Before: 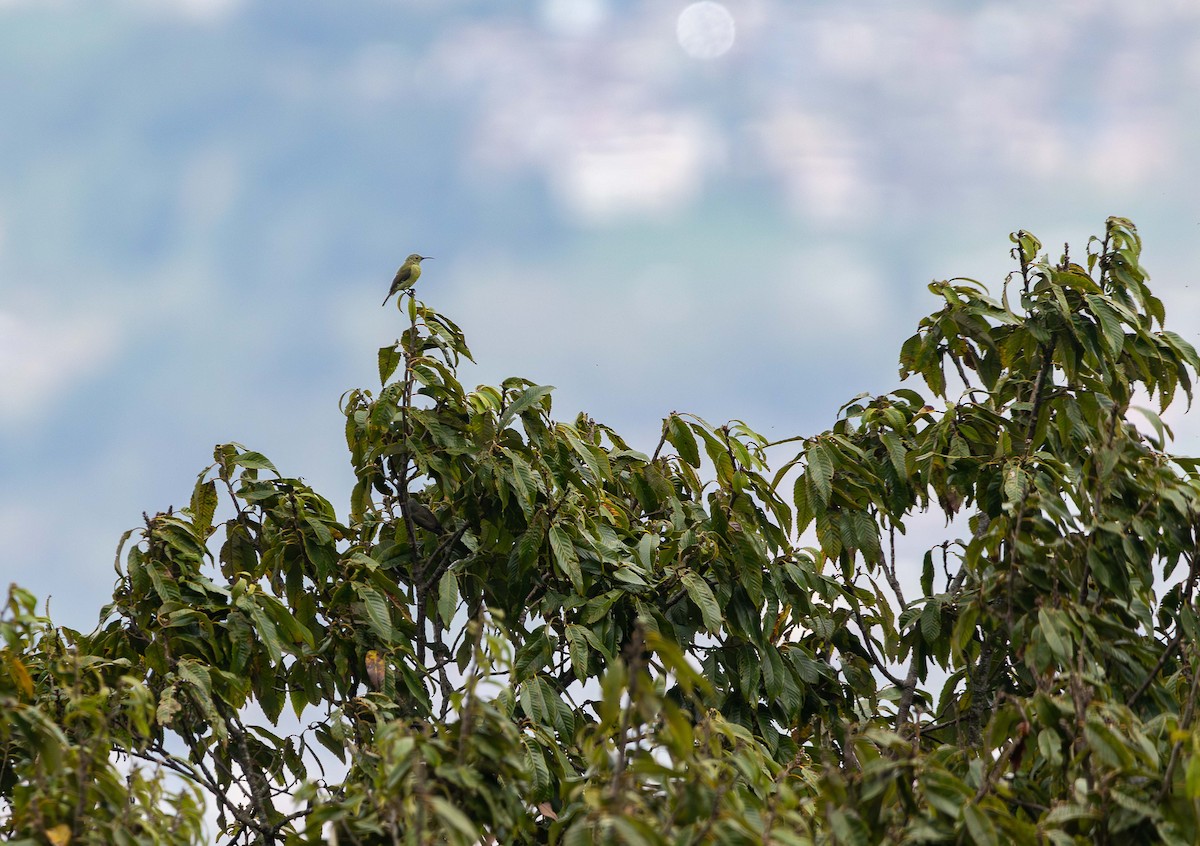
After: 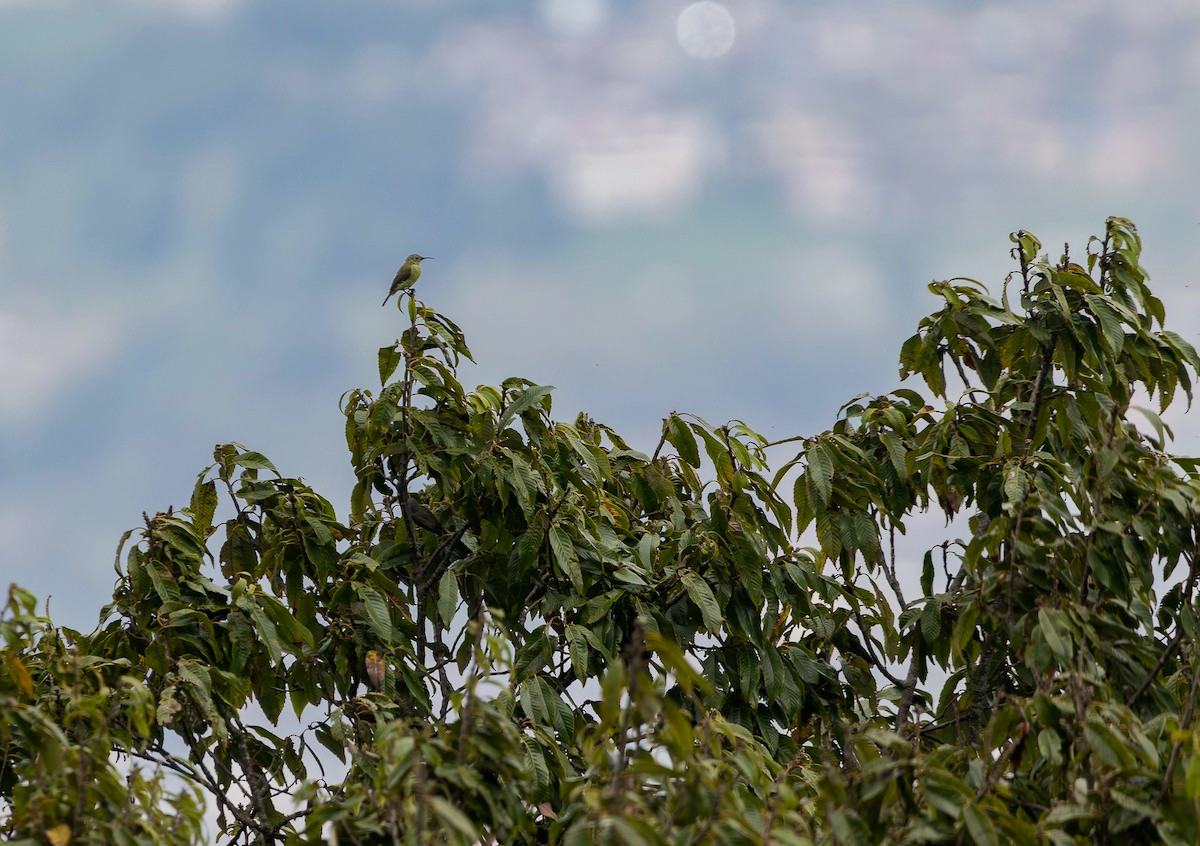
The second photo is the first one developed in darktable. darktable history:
exposure: black level correction 0.001, exposure -0.4 EV, compensate highlight preservation false
